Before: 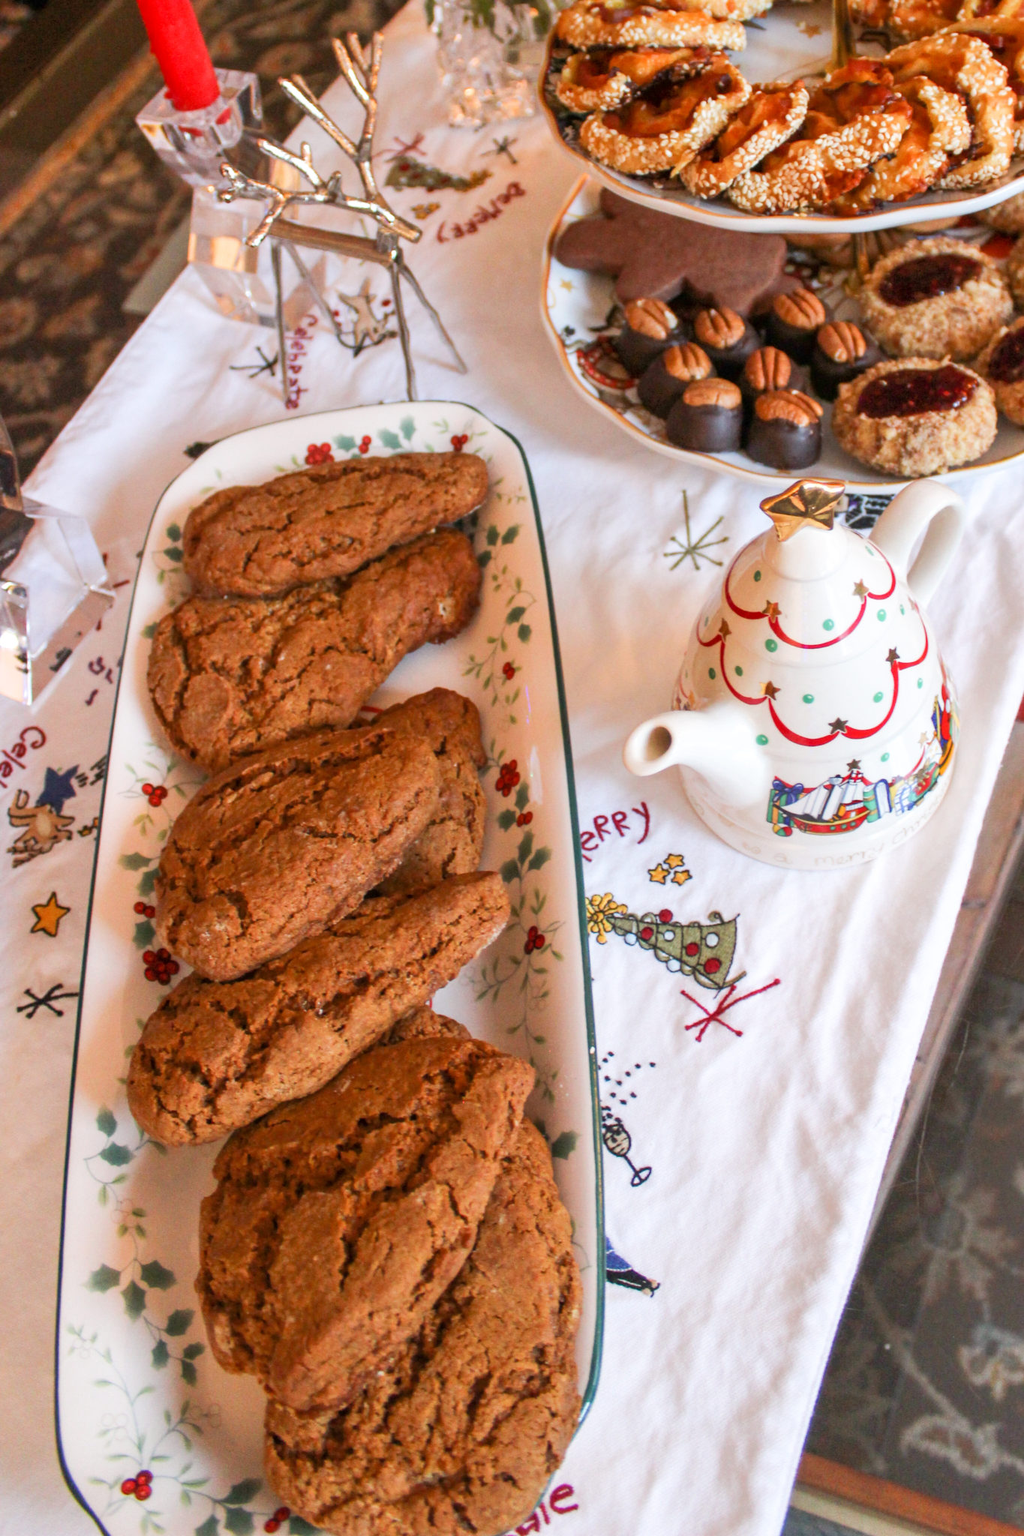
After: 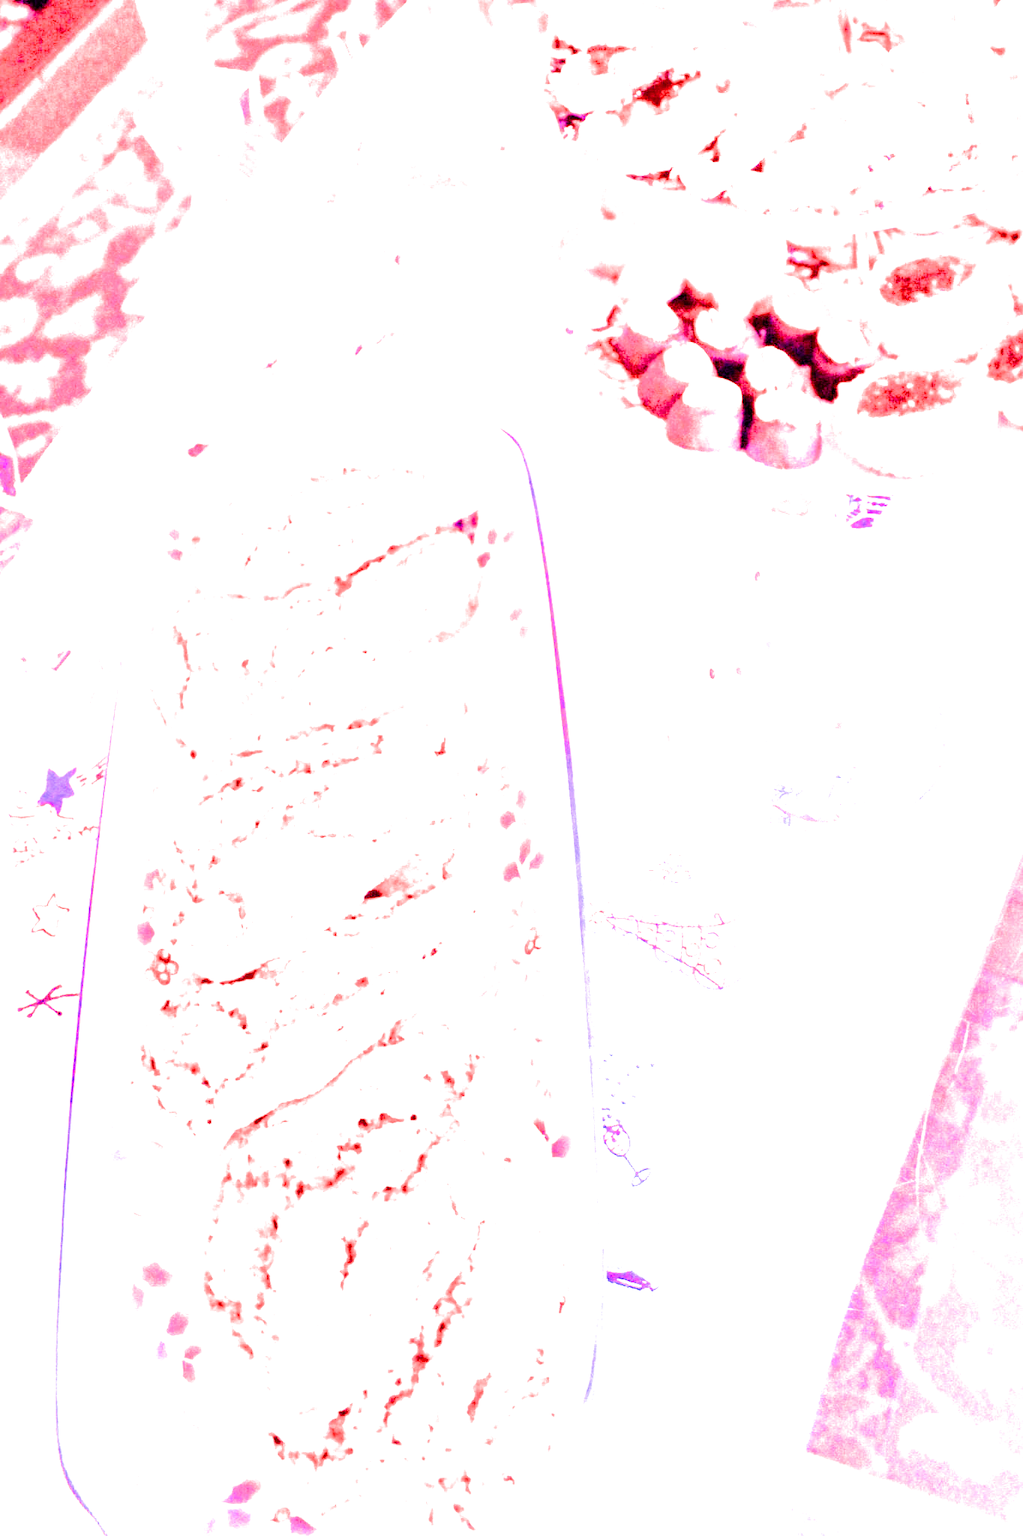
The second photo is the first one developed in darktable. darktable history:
color balance rgb: linear chroma grading › global chroma 16.62%, perceptual saturation grading › highlights -8.63%, perceptual saturation grading › mid-tones 18.66%, perceptual saturation grading › shadows 28.49%, perceptual brilliance grading › highlights 14.22%, perceptual brilliance grading › shadows -18.96%, global vibrance 27.71%
white balance: red 8, blue 8
filmic rgb: black relative exposure -7.65 EV, white relative exposure 4.56 EV, hardness 3.61
